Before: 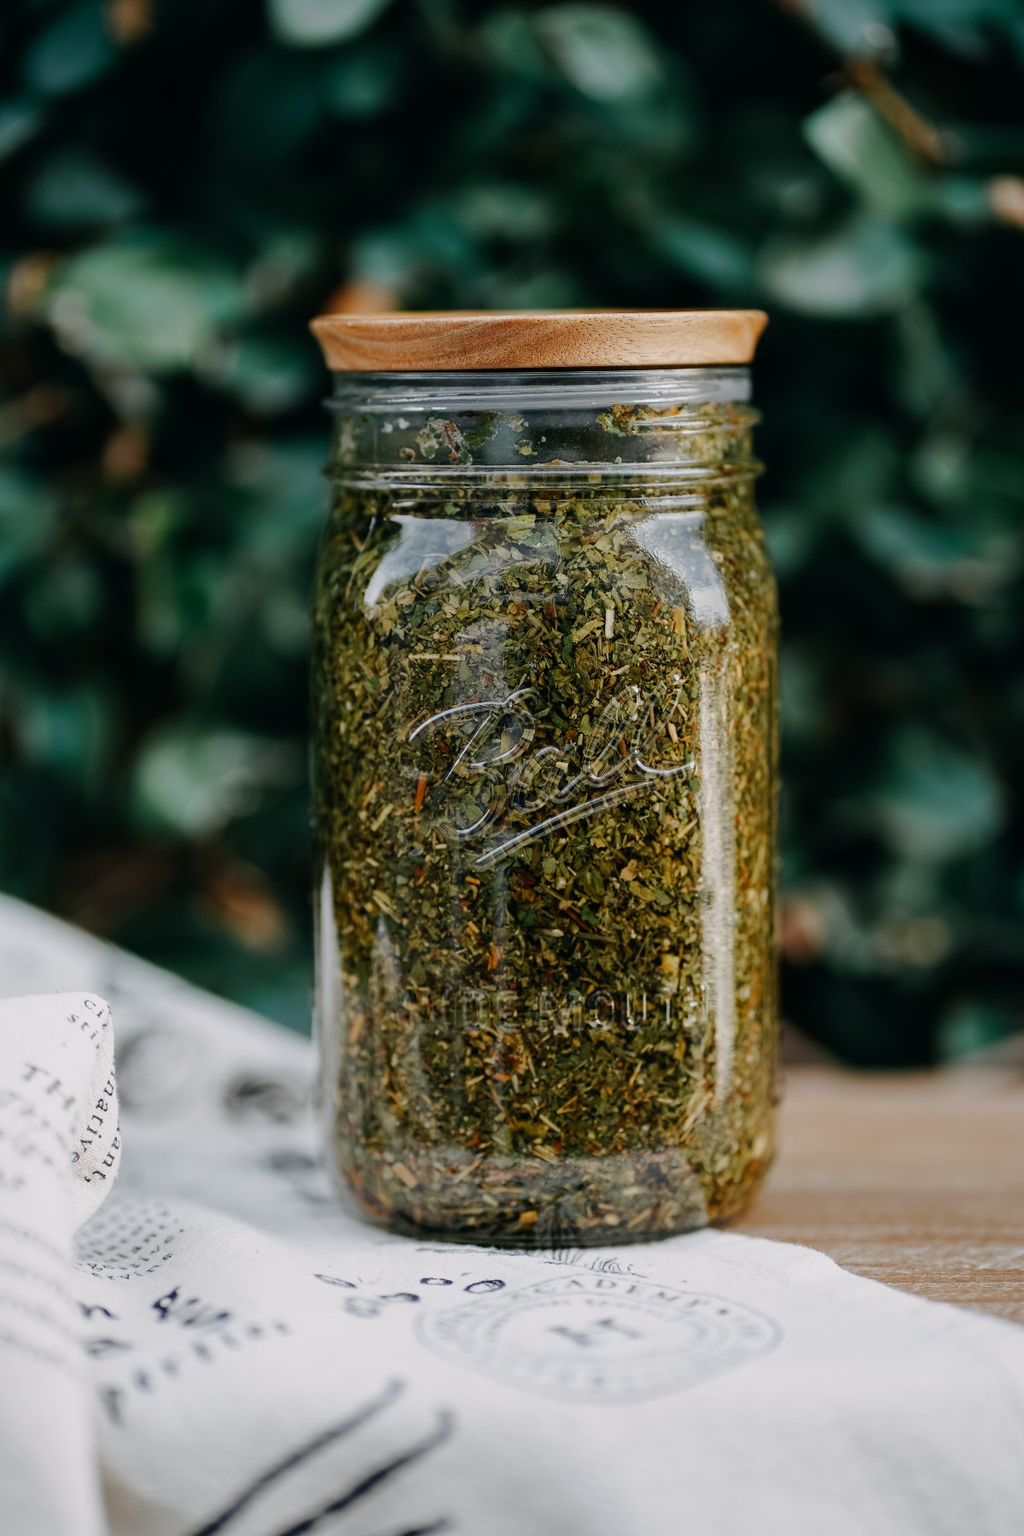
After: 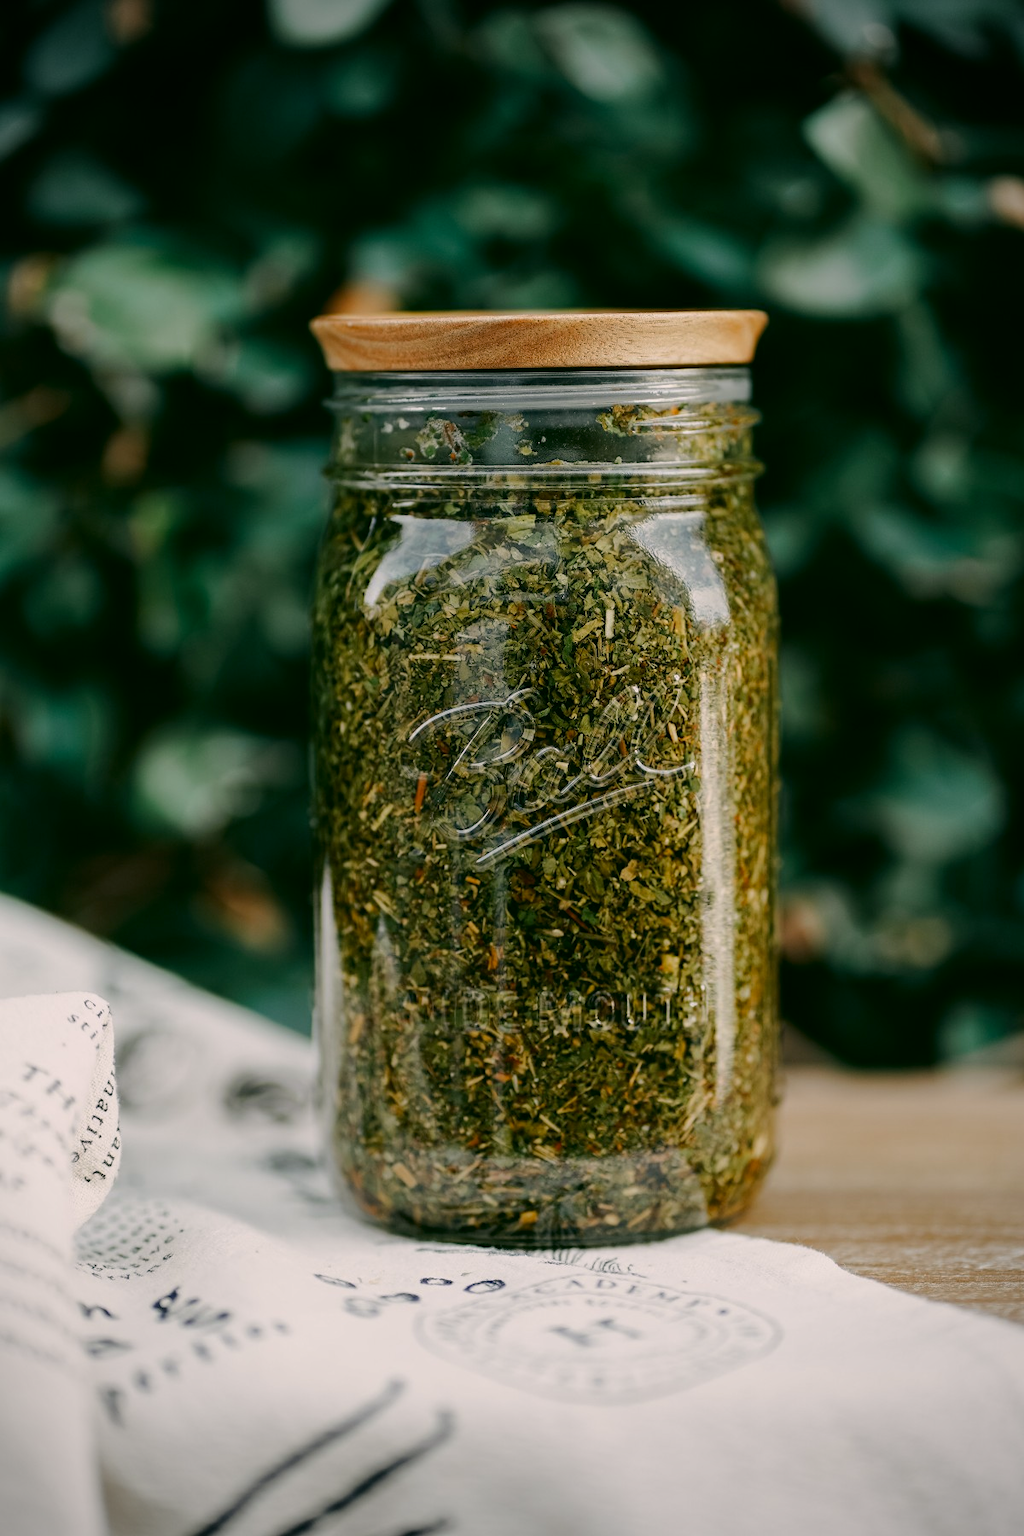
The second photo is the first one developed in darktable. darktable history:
color correction: highlights a* 4.08, highlights b* 4.97, shadows a* -7.23, shadows b* 5.05
vignetting: fall-off radius 61.21%
